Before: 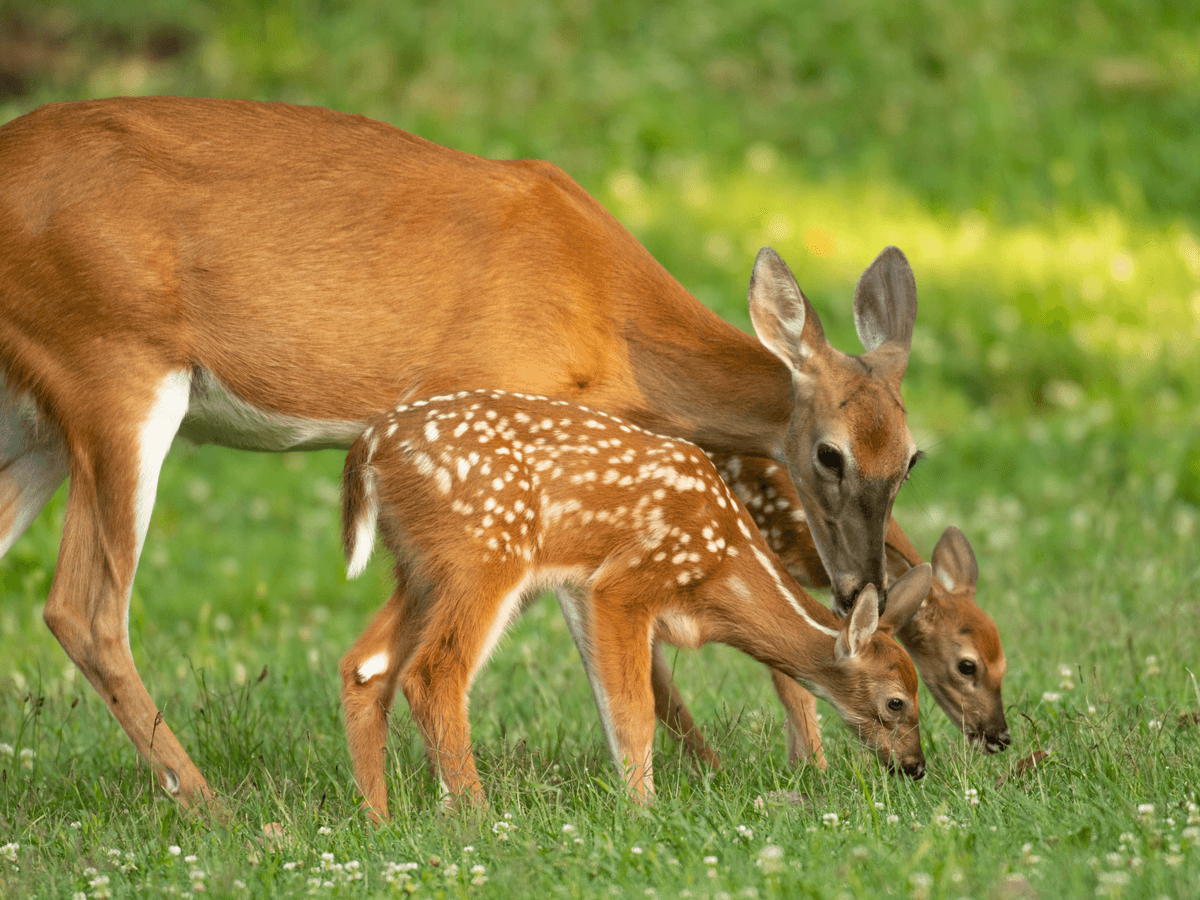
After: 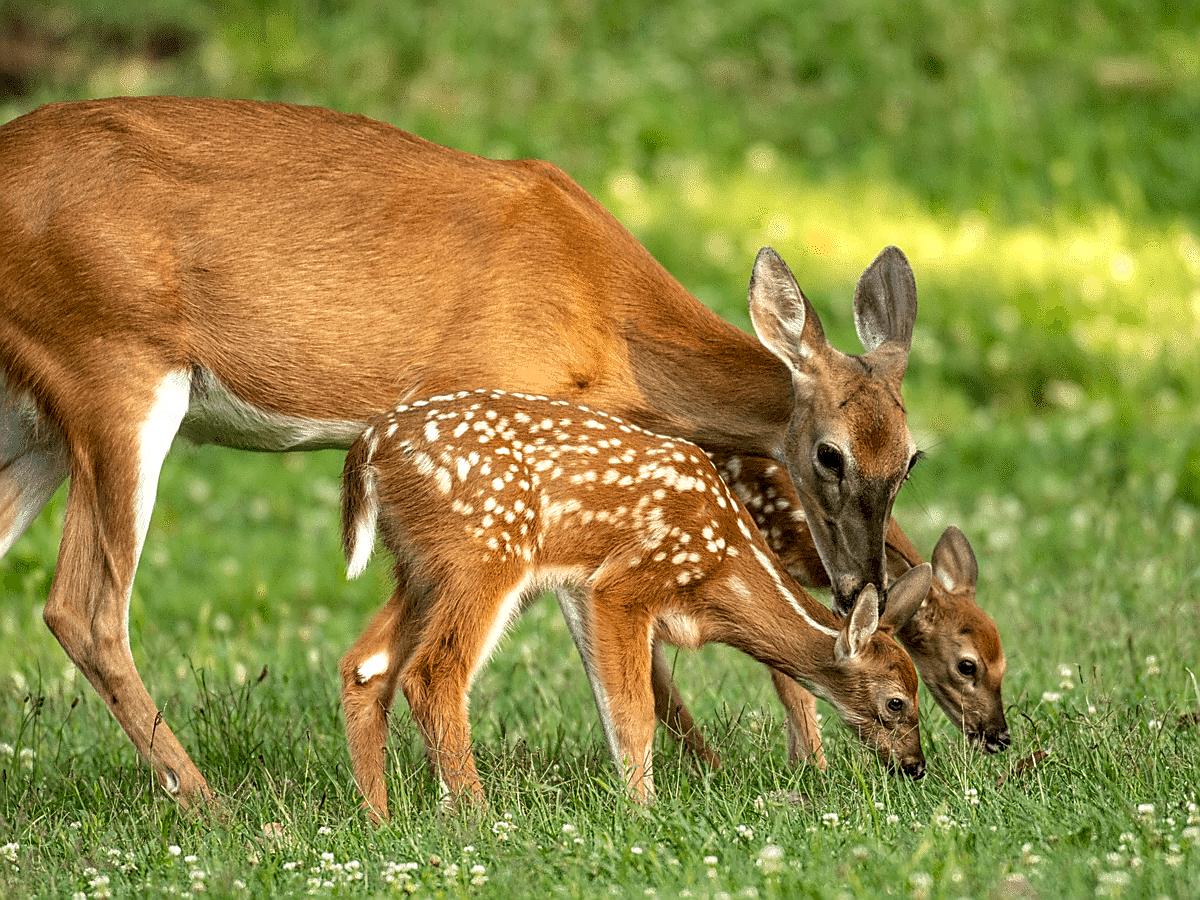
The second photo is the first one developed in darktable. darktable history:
local contrast: detail 150%
sharpen: radius 1.4, amount 1.25, threshold 0.7
